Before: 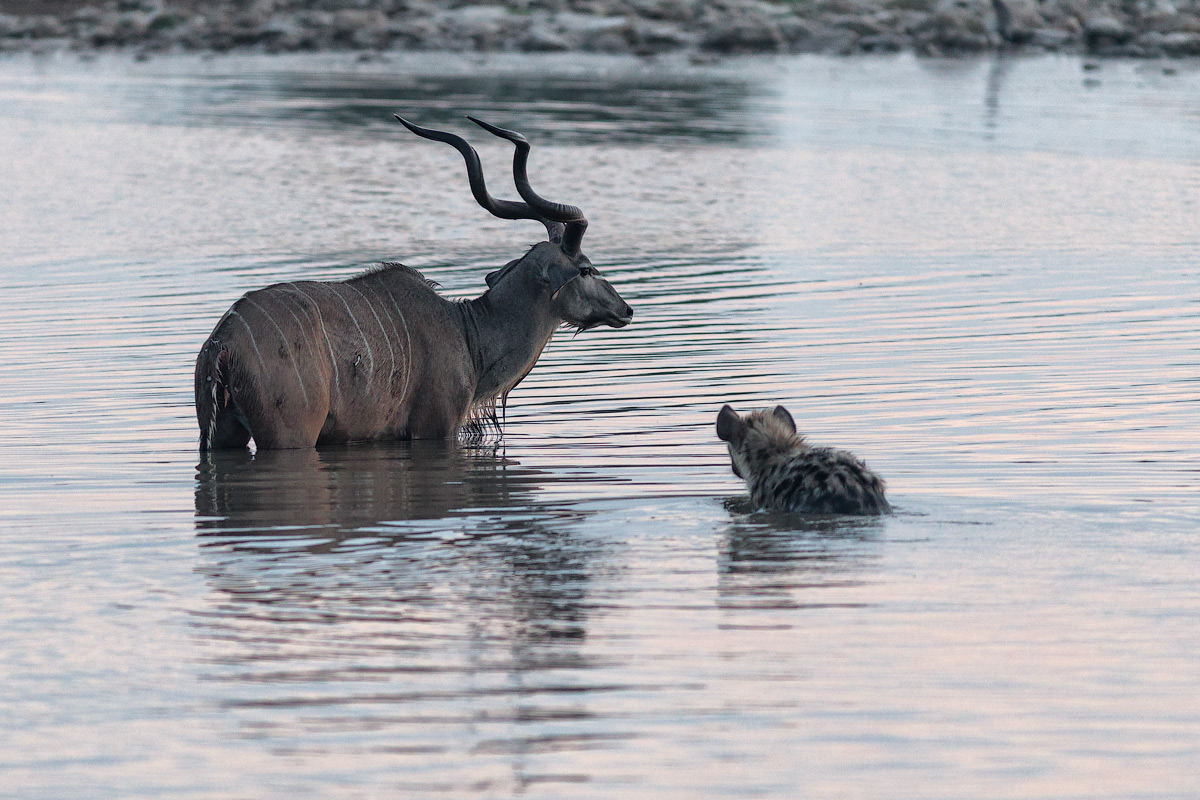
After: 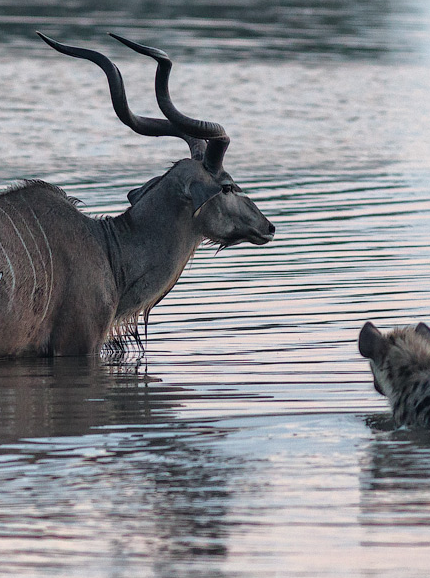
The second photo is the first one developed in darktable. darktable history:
crop and rotate: left 29.853%, top 10.38%, right 34.28%, bottom 17.256%
